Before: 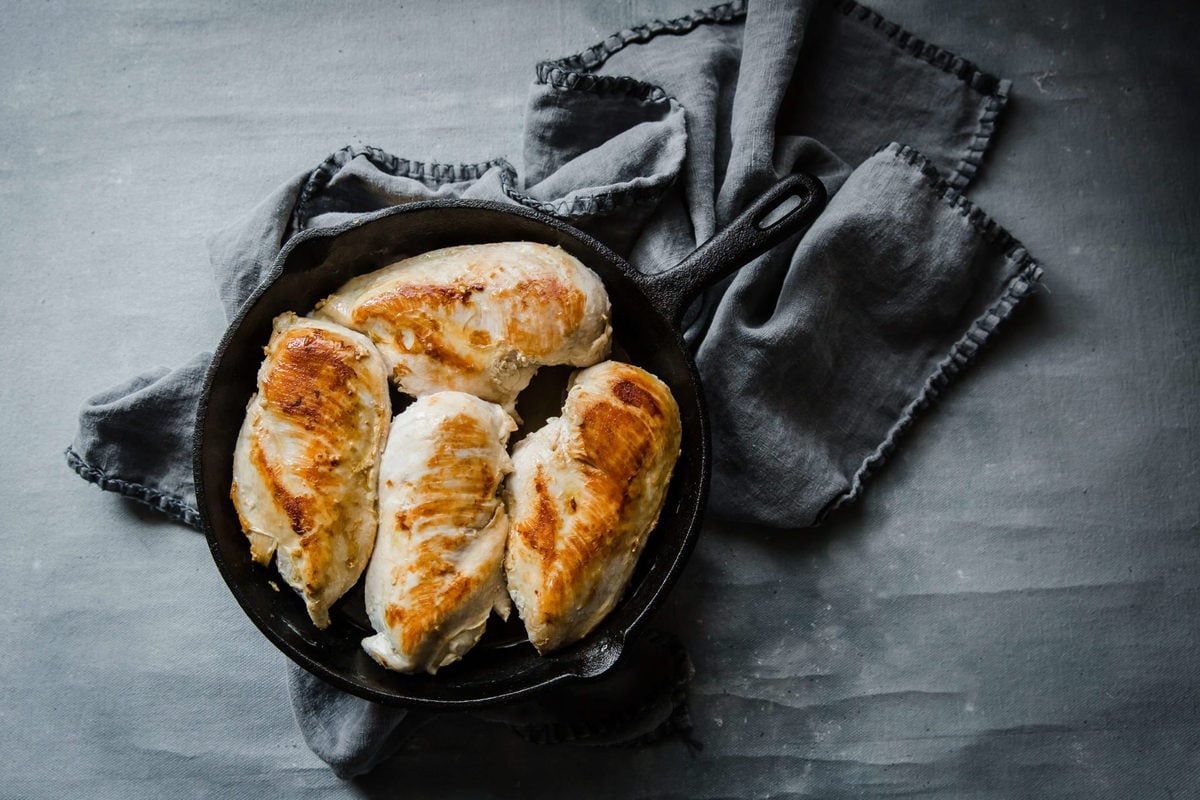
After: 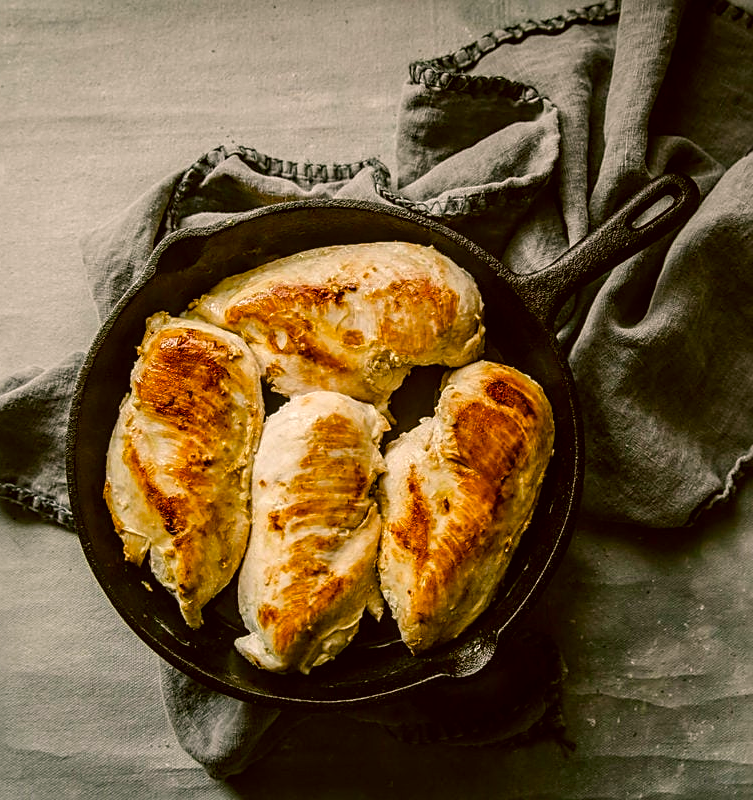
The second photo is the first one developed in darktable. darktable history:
color correction: highlights a* 8.98, highlights b* 15.09, shadows a* -0.49, shadows b* 26.52
color balance rgb: perceptual saturation grading › global saturation 35%, perceptual saturation grading › highlights -25%, perceptual saturation grading › shadows 50%
local contrast: on, module defaults
sharpen: on, module defaults
crop: left 10.644%, right 26.528%
